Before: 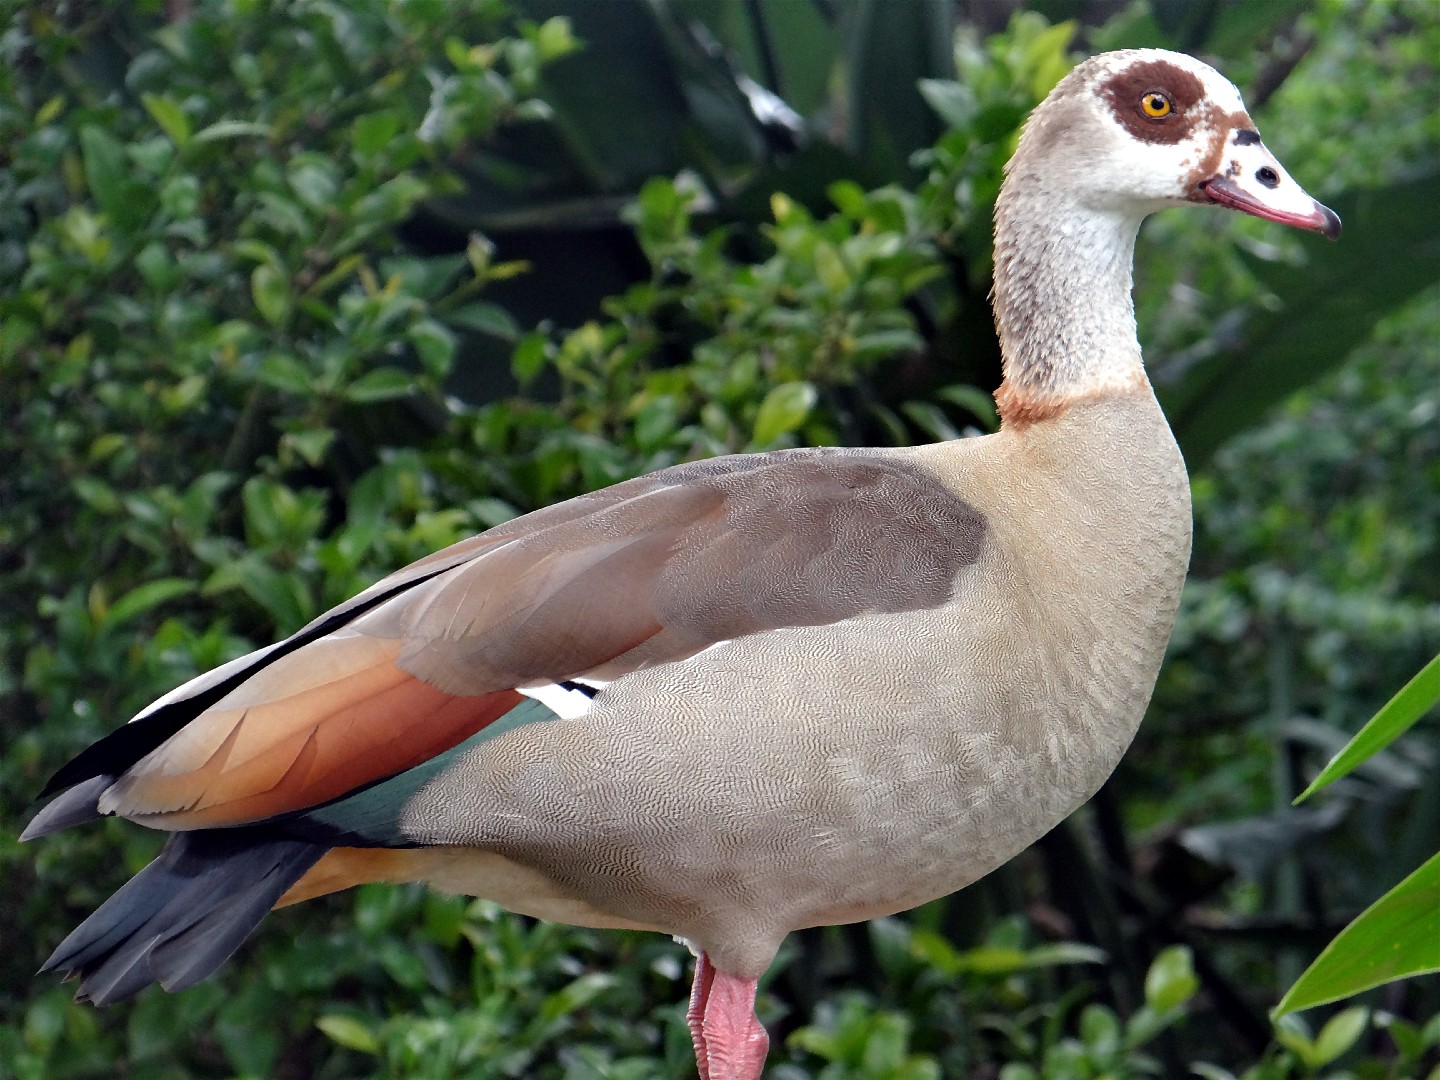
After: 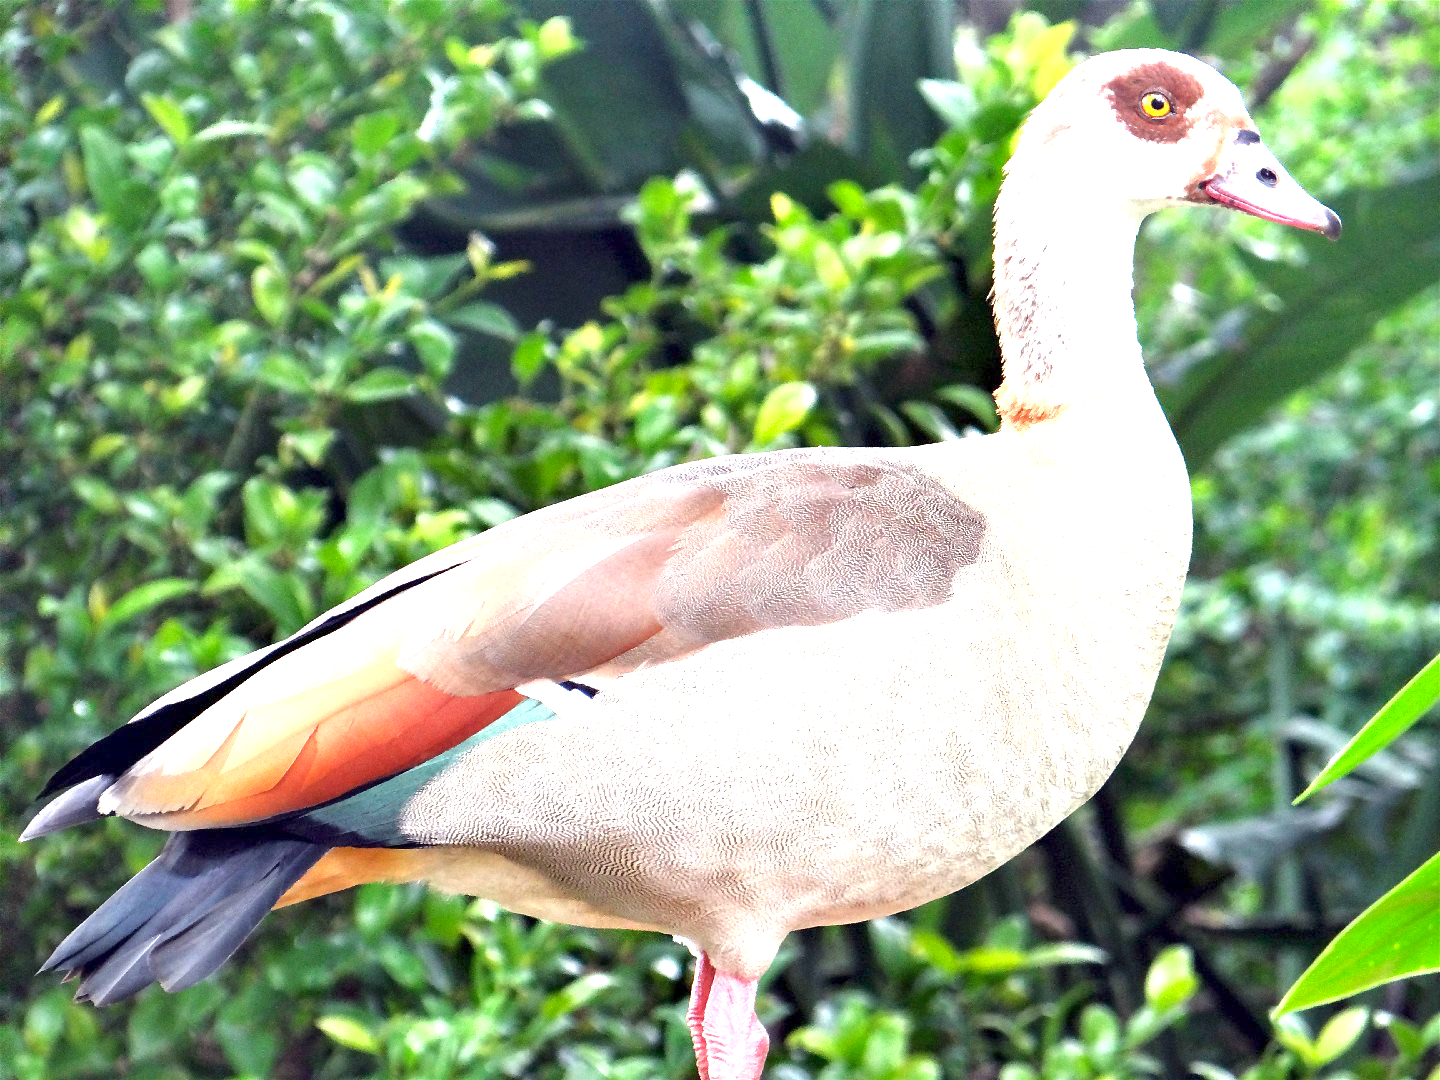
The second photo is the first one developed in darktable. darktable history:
shadows and highlights: shadows 25.51, white point adjustment -3.14, highlights -30.12
exposure: exposure 2.236 EV, compensate highlight preservation false
